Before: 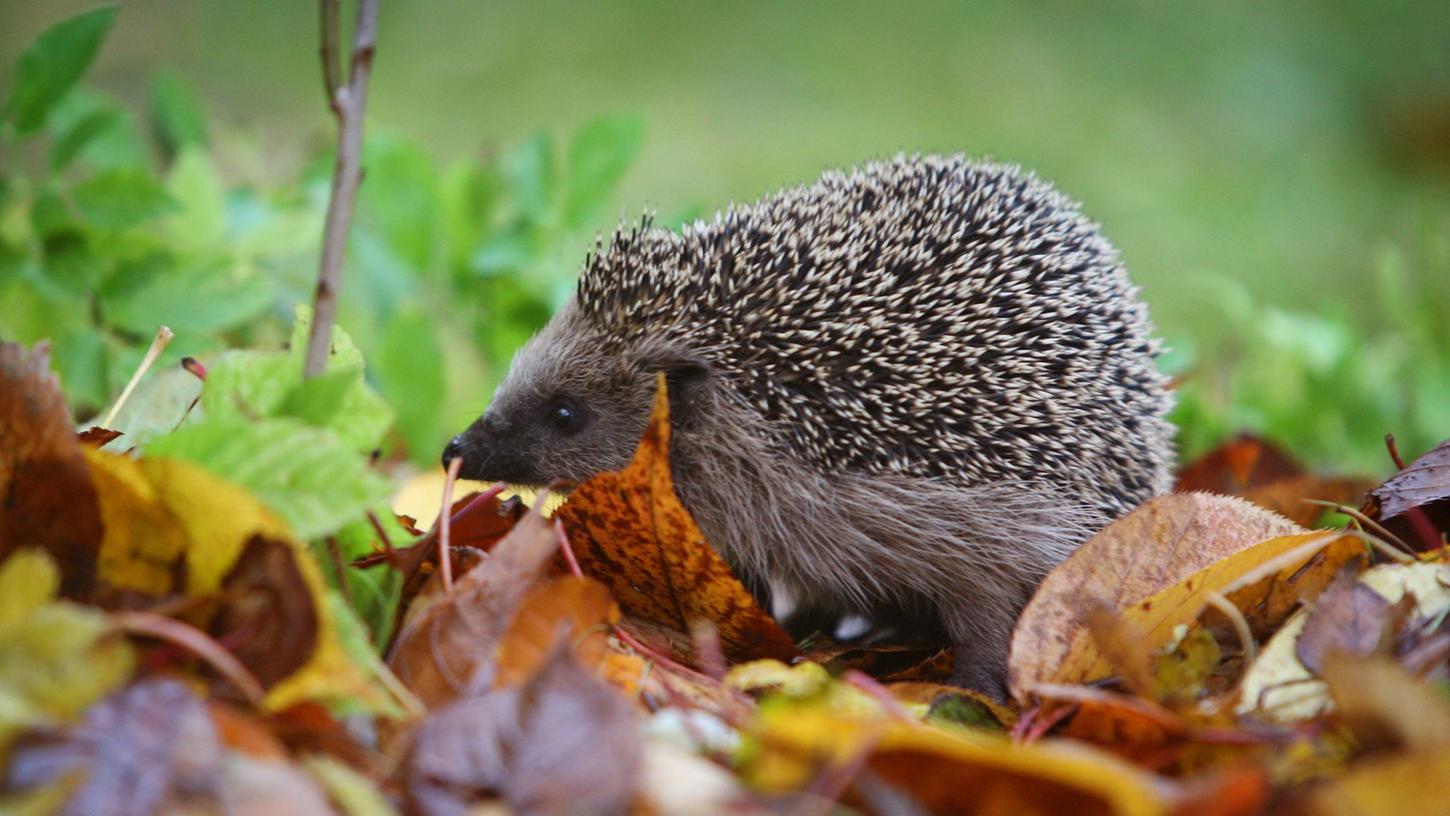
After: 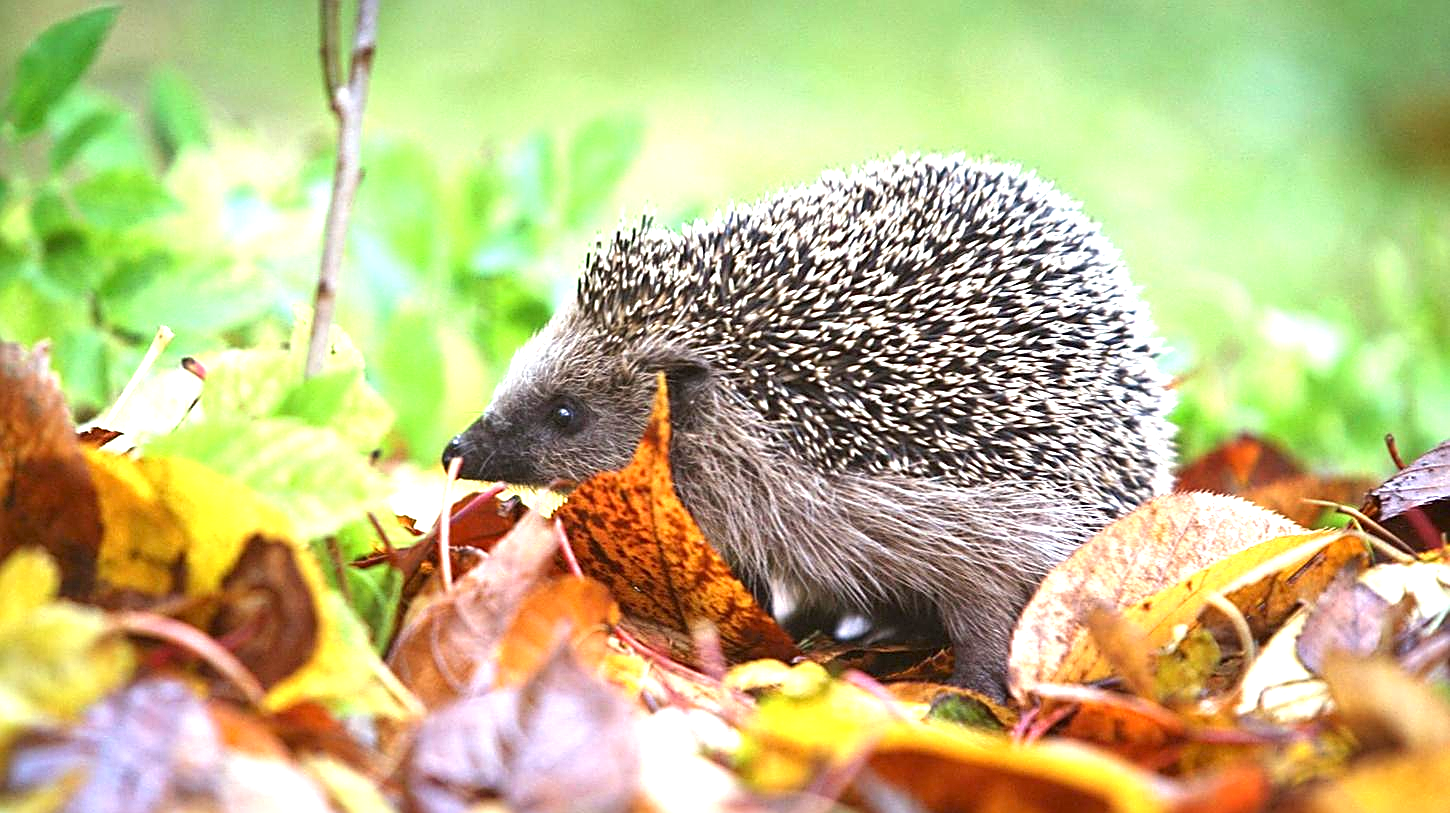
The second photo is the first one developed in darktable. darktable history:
exposure: black level correction 0, exposure 1.449 EV, compensate highlight preservation false
crop: bottom 0.07%
local contrast: highlights 107%, shadows 100%, detail 119%, midtone range 0.2
sharpen: amount 0.746
